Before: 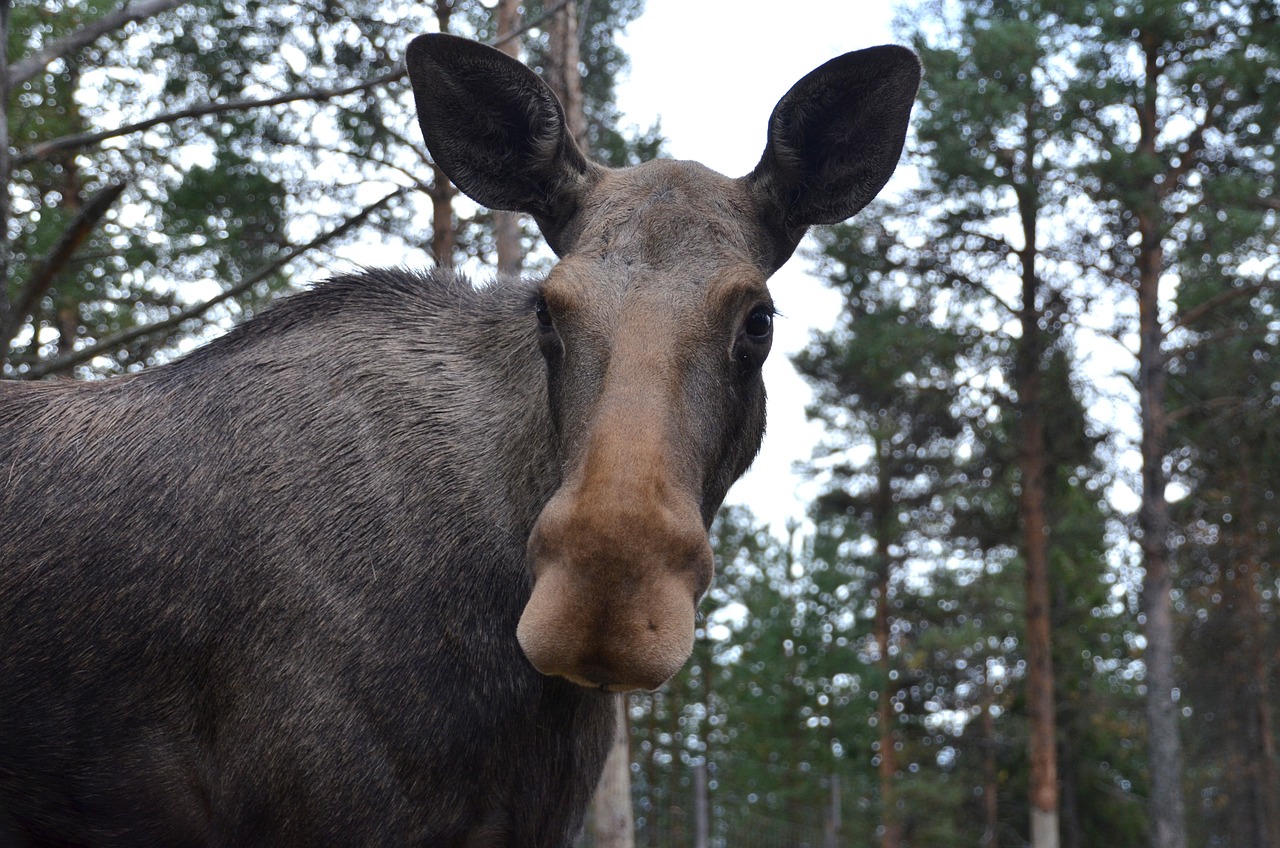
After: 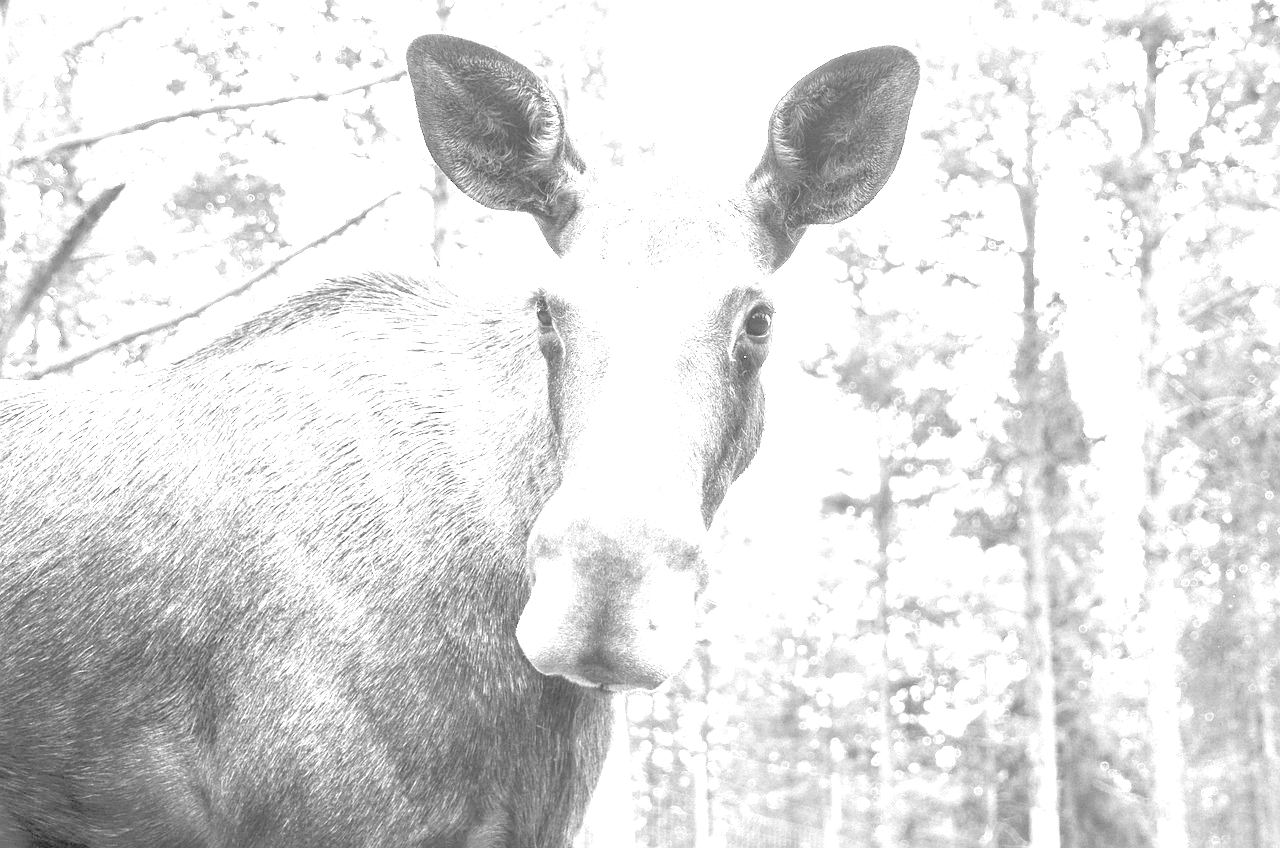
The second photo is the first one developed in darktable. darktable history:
color balance rgb: perceptual saturation grading › global saturation 20%, perceptual saturation grading › highlights -25%, perceptual saturation grading › shadows 25%
monochrome: a -6.99, b 35.61, size 1.4
exposure: black level correction 0, exposure 4 EV, compensate exposure bias true, compensate highlight preservation false
contrast brightness saturation: contrast 0.07, brightness 0.18, saturation 0.4
